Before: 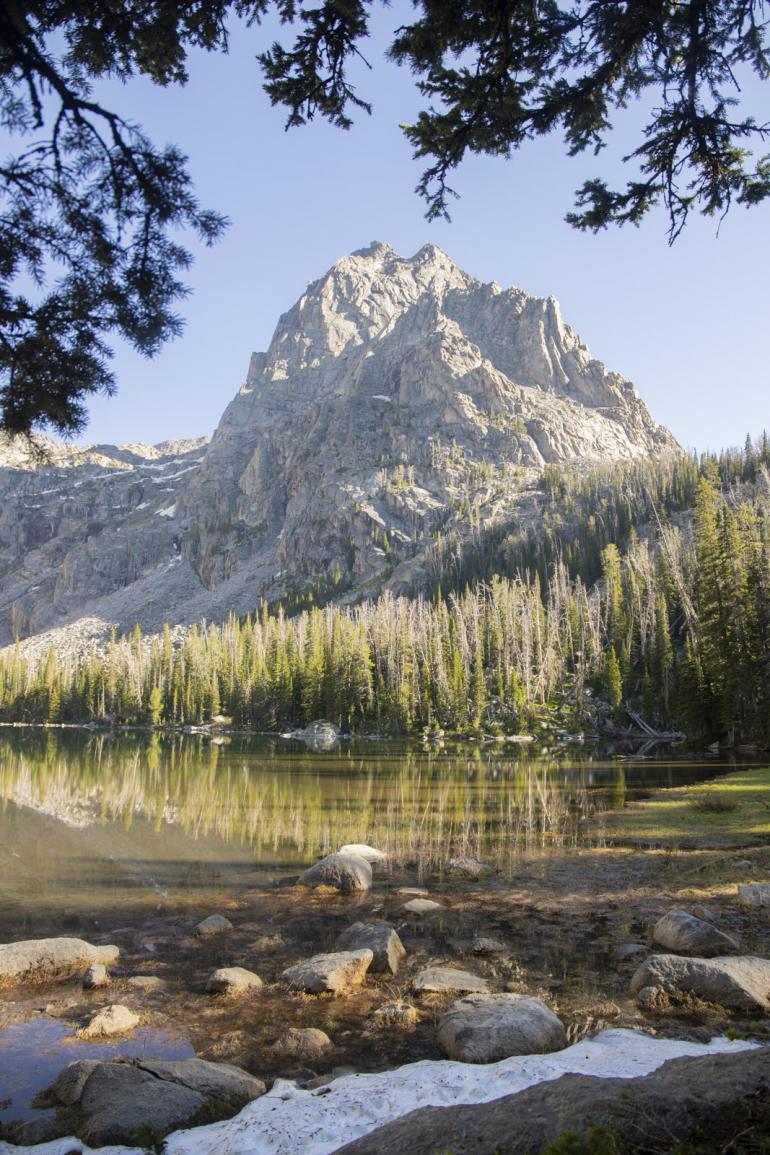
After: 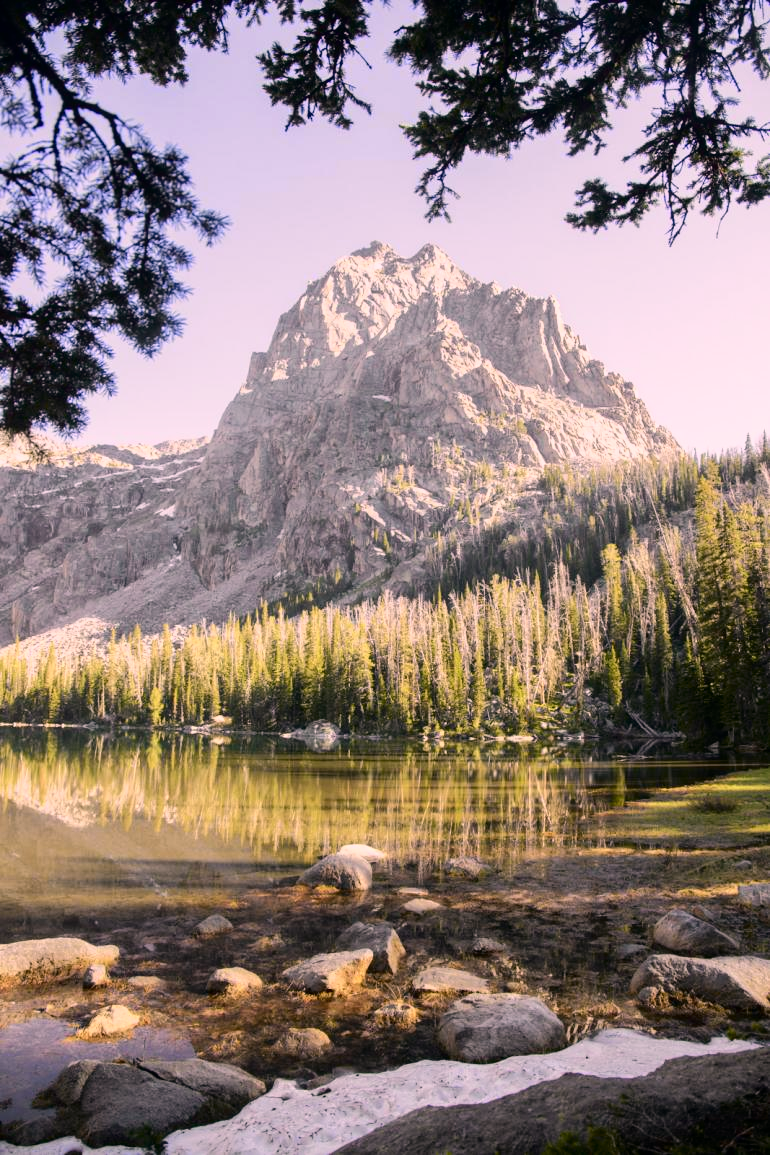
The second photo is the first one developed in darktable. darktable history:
tone curve: curves: ch0 [(0, 0) (0.035, 0.011) (0.133, 0.076) (0.285, 0.265) (0.491, 0.541) (0.617, 0.693) (0.704, 0.77) (0.794, 0.865) (0.895, 0.938) (1, 0.976)]; ch1 [(0, 0) (0.318, 0.278) (0.444, 0.427) (0.502, 0.497) (0.543, 0.547) (0.601, 0.641) (0.746, 0.764) (1, 1)]; ch2 [(0, 0) (0.316, 0.292) (0.381, 0.37) (0.423, 0.448) (0.476, 0.482) (0.502, 0.5) (0.543, 0.547) (0.587, 0.613) (0.642, 0.672) (0.704, 0.727) (0.865, 0.827) (1, 0.951)], color space Lab, independent channels, preserve colors none
color correction: highlights a* 14.52, highlights b* 4.84
